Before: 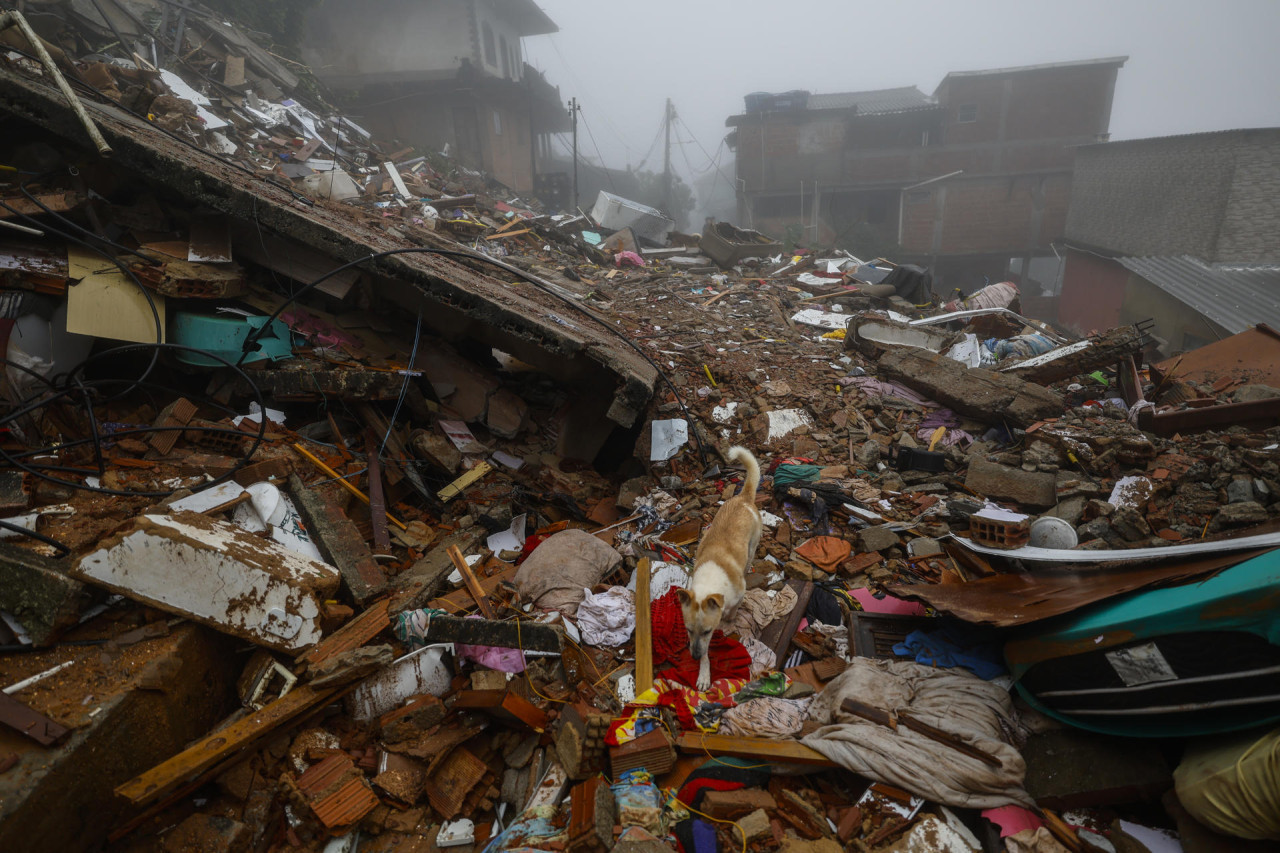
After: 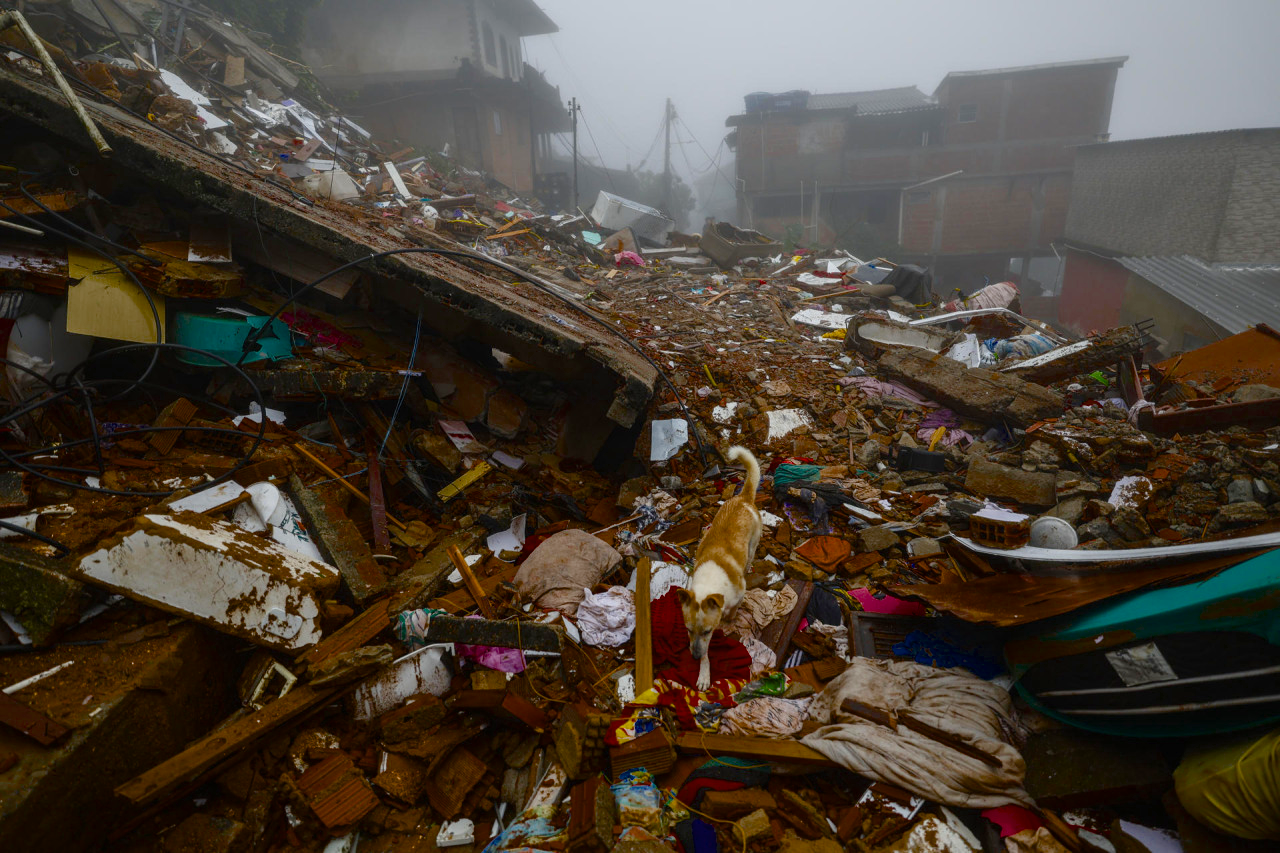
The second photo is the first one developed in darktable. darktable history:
color balance rgb: perceptual saturation grading › global saturation 35.005%, perceptual saturation grading › highlights -29.927%, perceptual saturation grading › shadows 35.766%, global vibrance -1.589%, saturation formula JzAzBz (2021)
